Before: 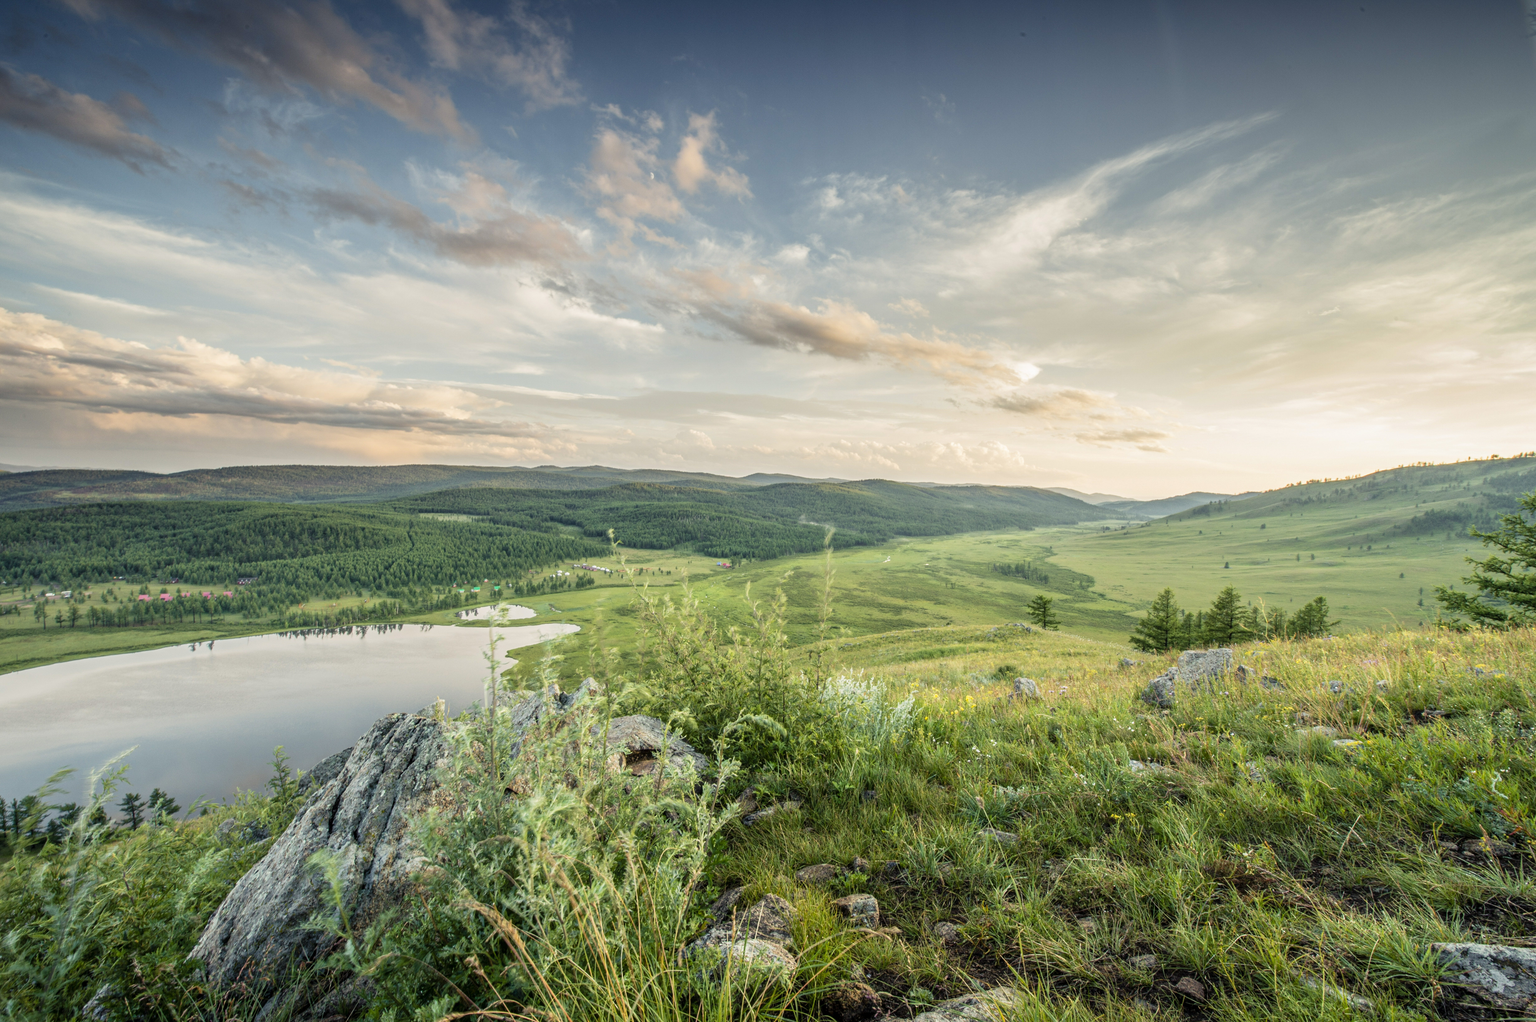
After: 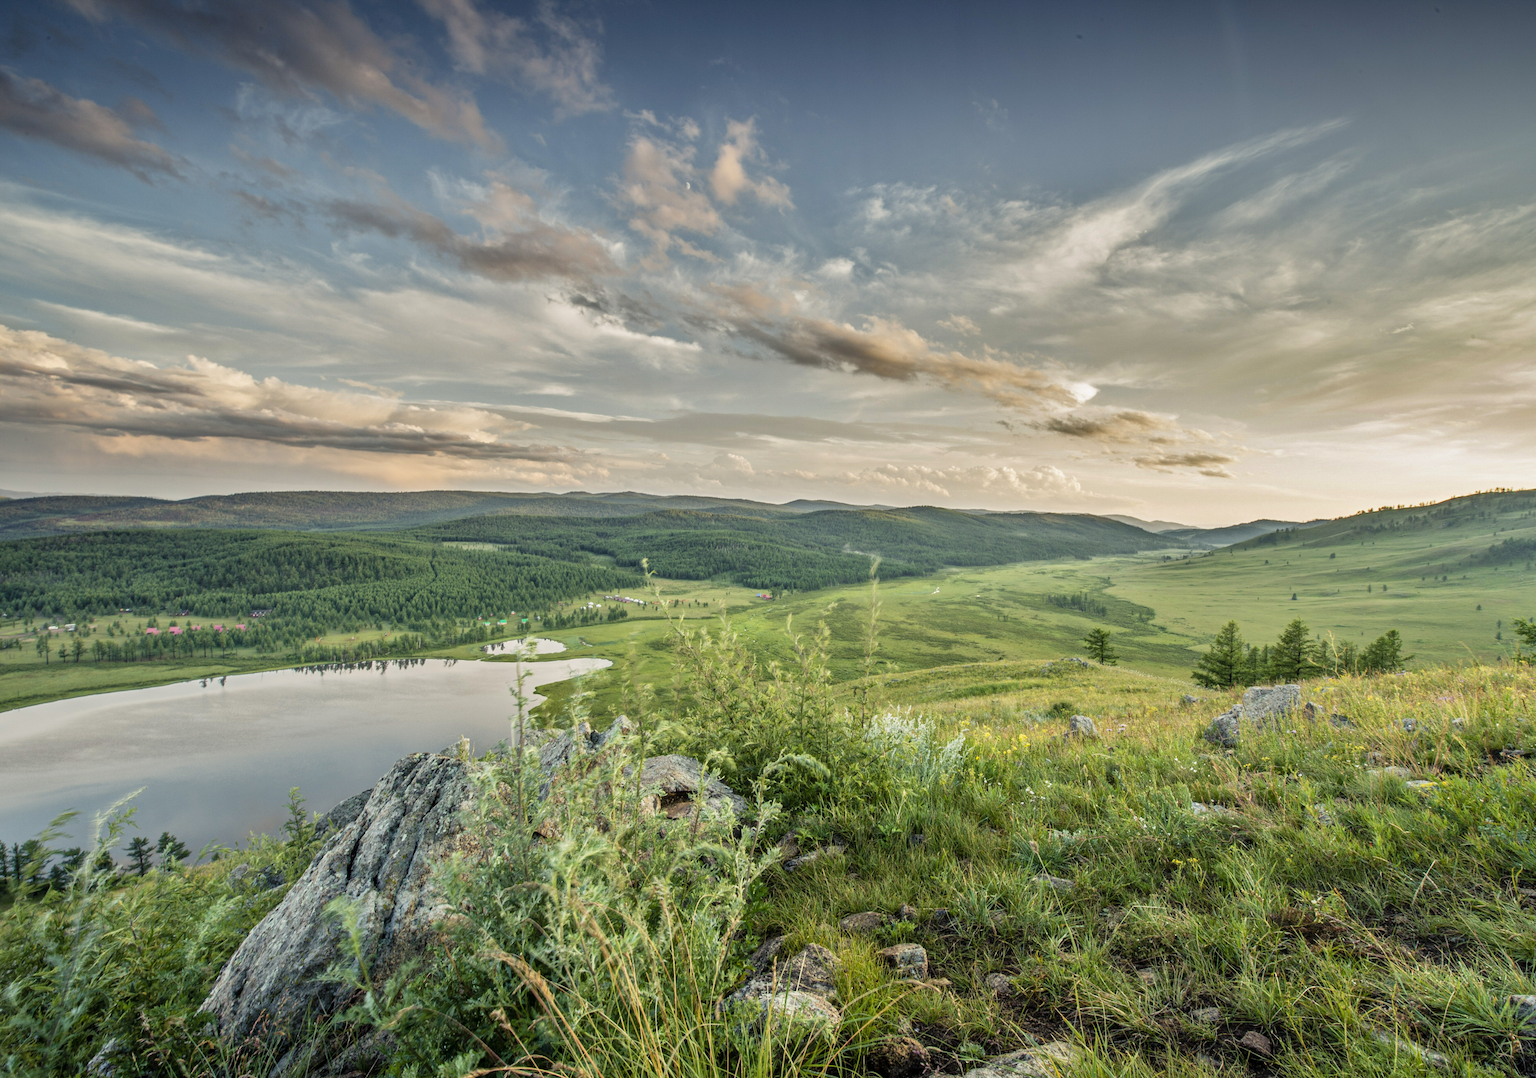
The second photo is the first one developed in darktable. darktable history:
shadows and highlights: shadows 30.73, highlights -63.04, soften with gaussian
crop and rotate: left 0%, right 5.192%
